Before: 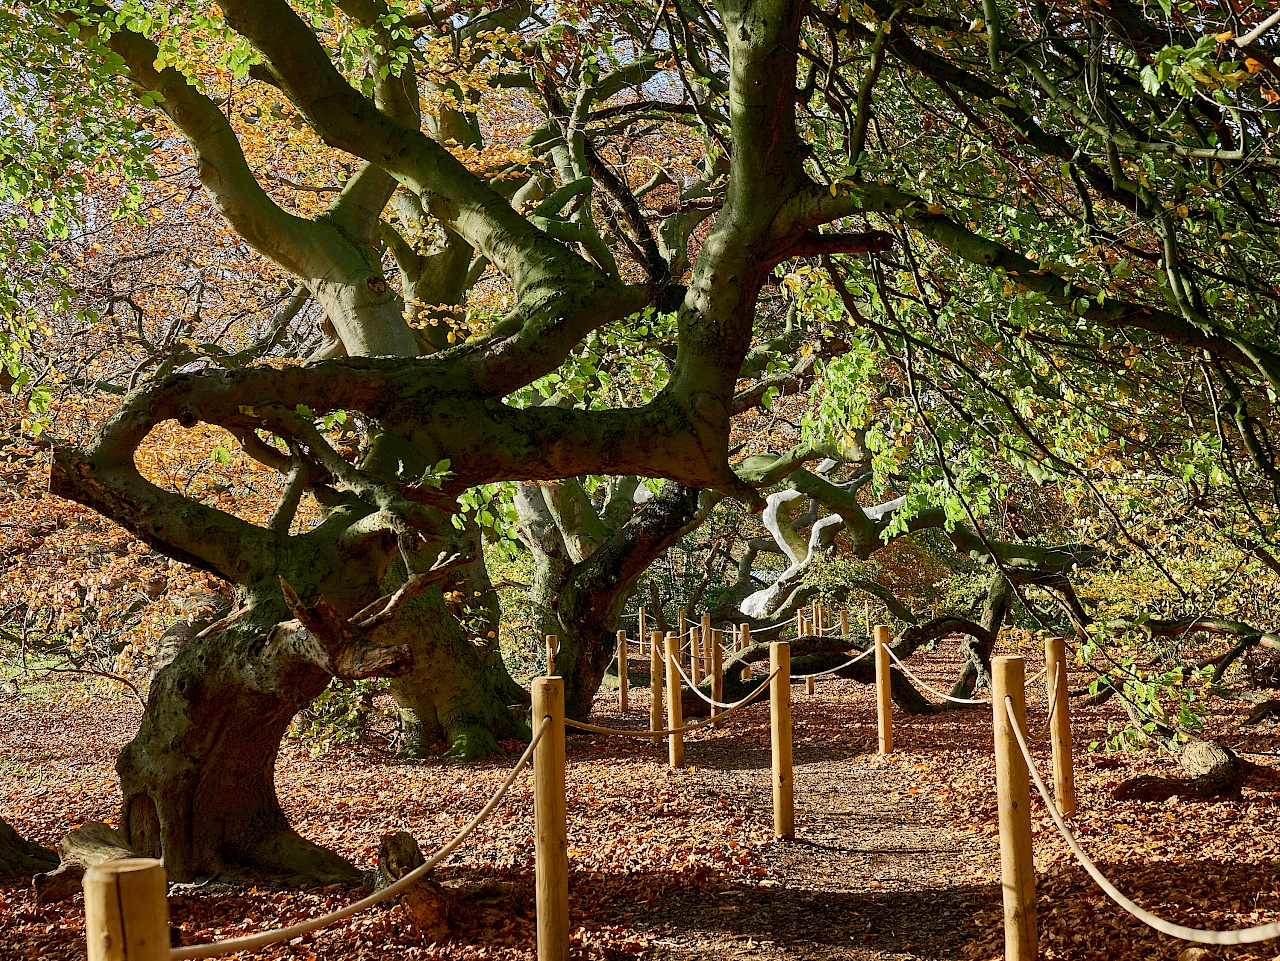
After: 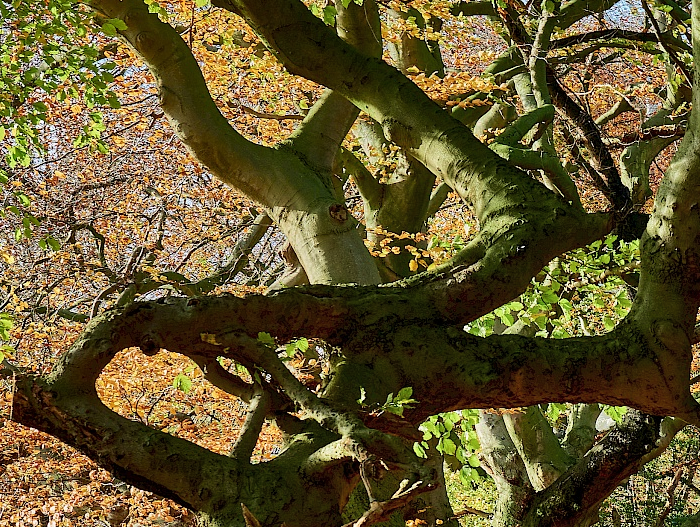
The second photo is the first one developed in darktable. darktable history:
velvia: on, module defaults
crop and rotate: left 3.047%, top 7.509%, right 42.236%, bottom 37.598%
shadows and highlights: highlights color adjustment 0%, low approximation 0.01, soften with gaussian
